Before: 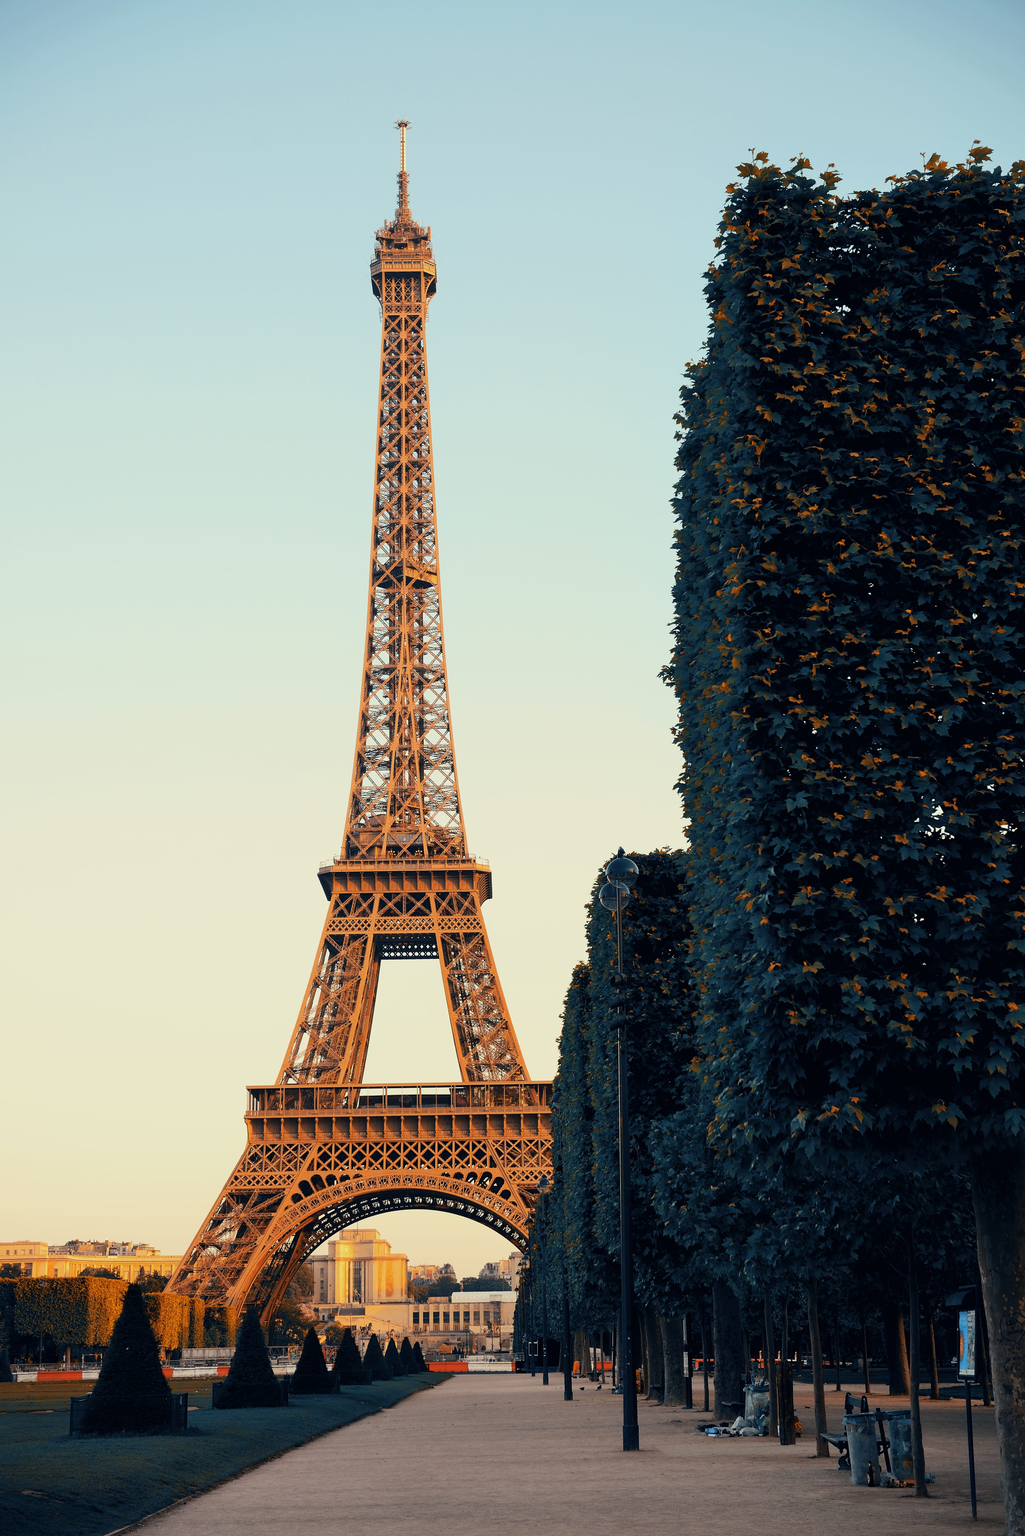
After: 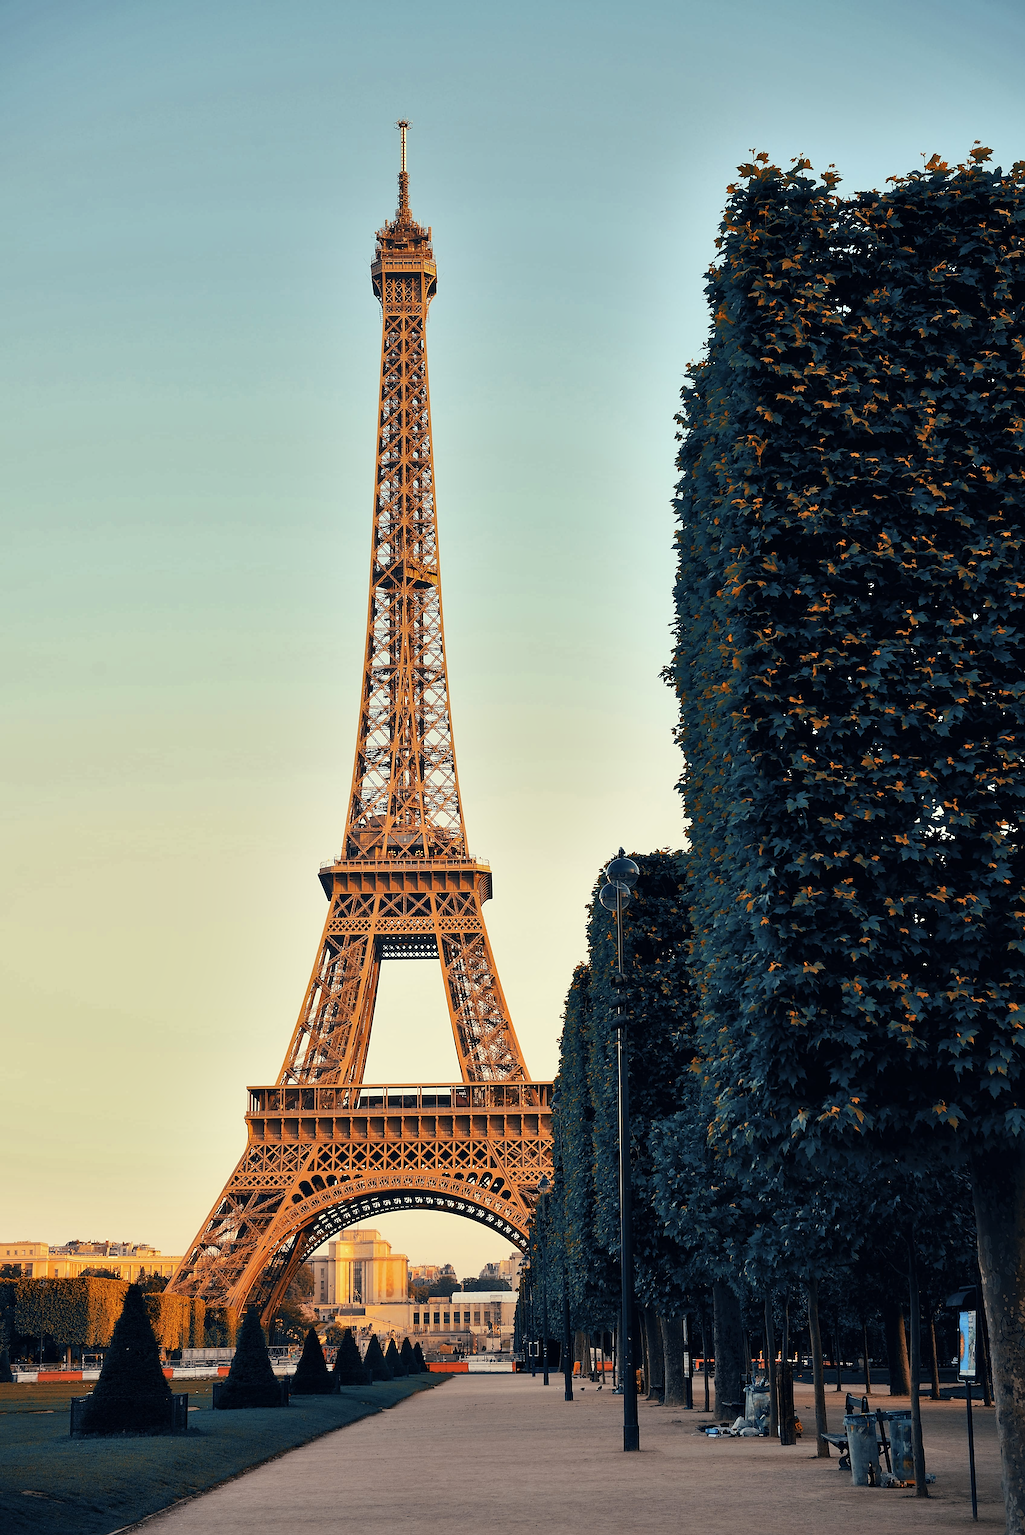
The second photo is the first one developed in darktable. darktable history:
white balance: emerald 1
shadows and highlights: radius 171.16, shadows 27, white point adjustment 3.13, highlights -67.95, soften with gaussian
sharpen: on, module defaults
